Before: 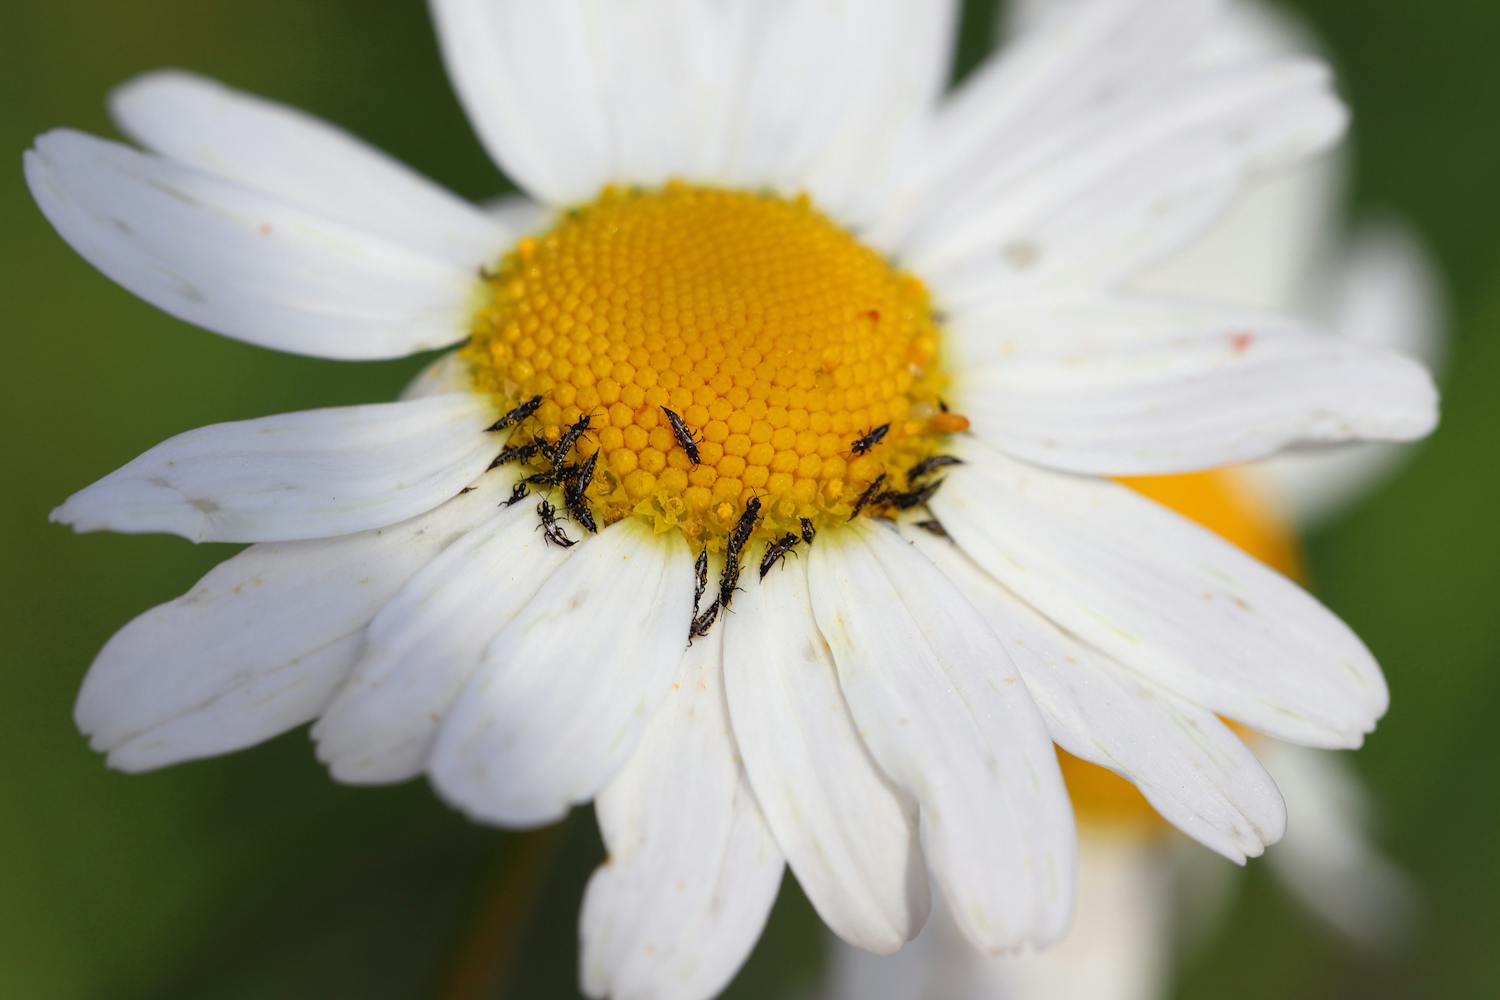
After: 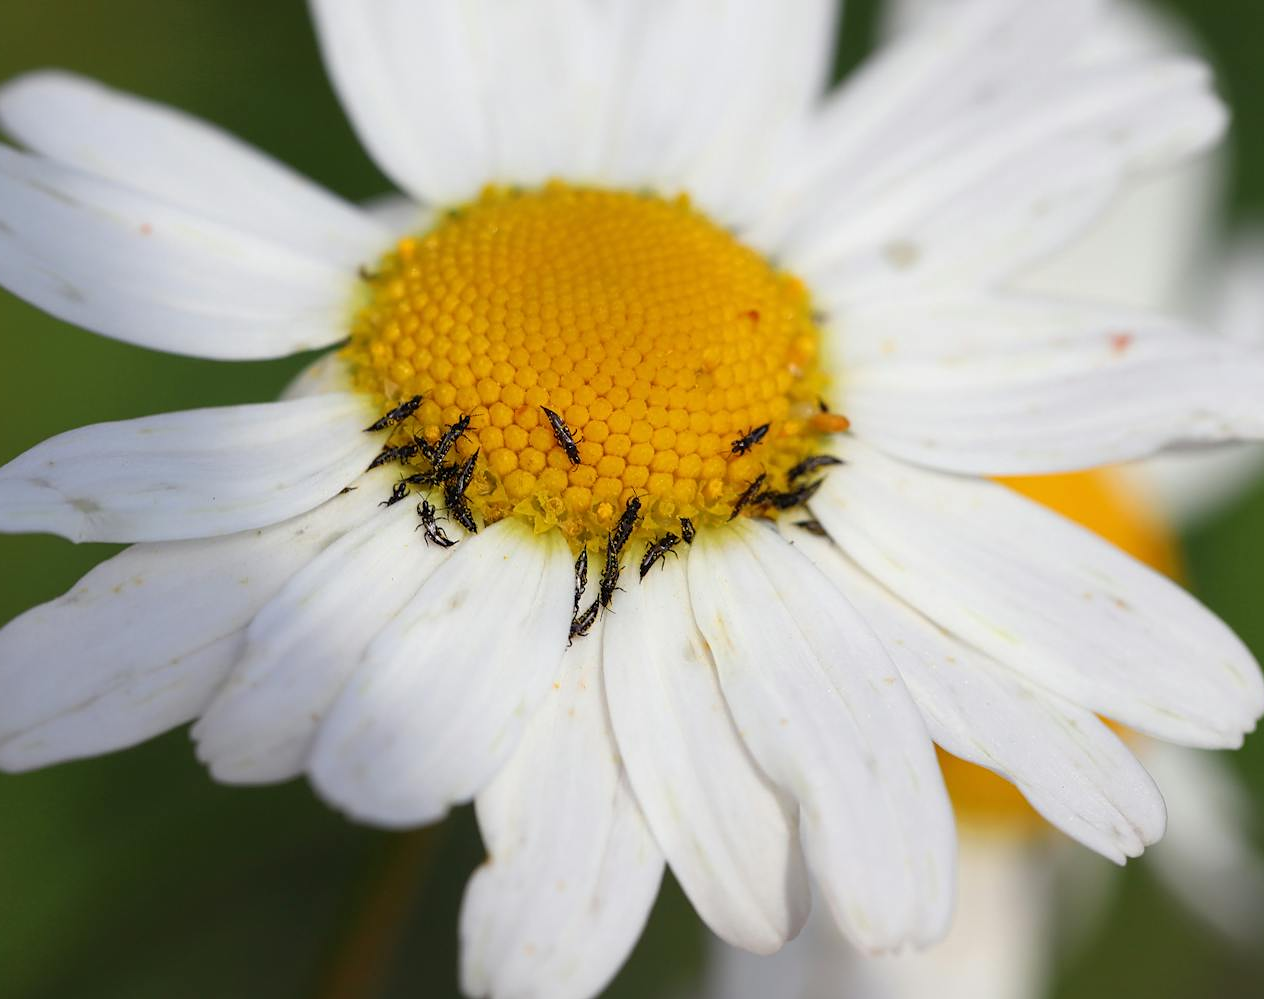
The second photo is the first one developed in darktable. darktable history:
sharpen: amount 0.2
crop: left 8.026%, right 7.374%
